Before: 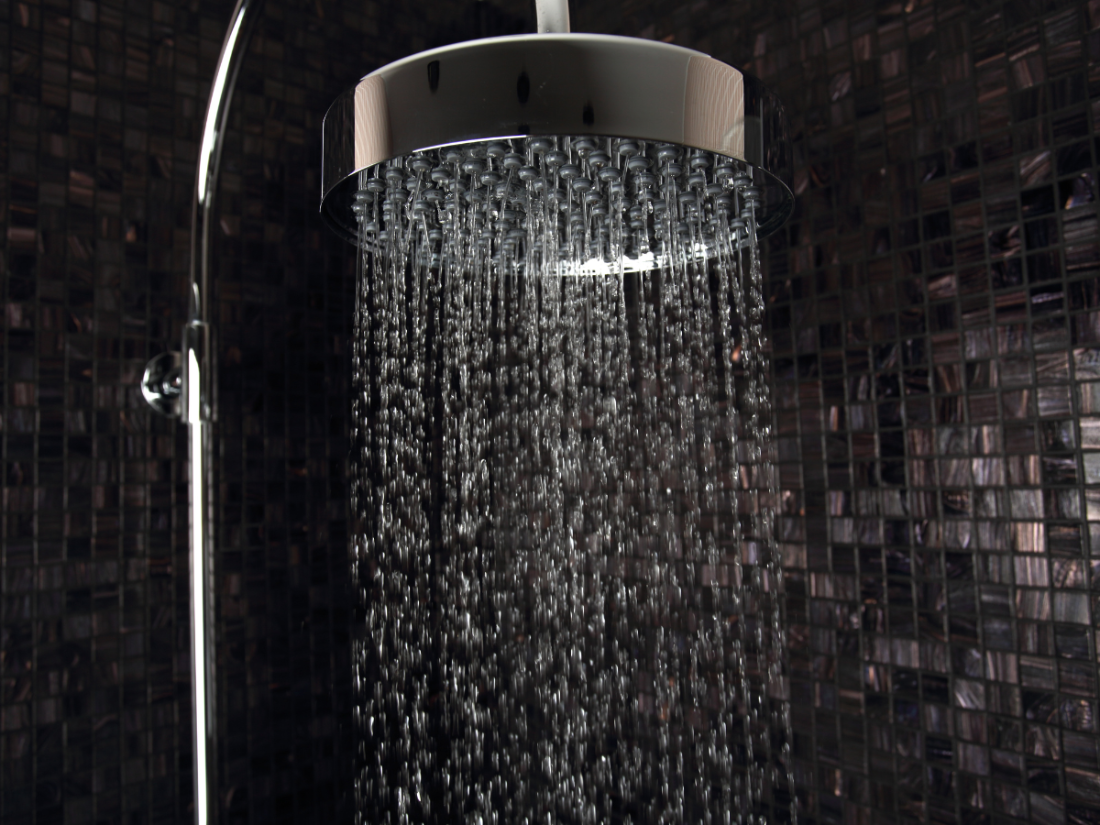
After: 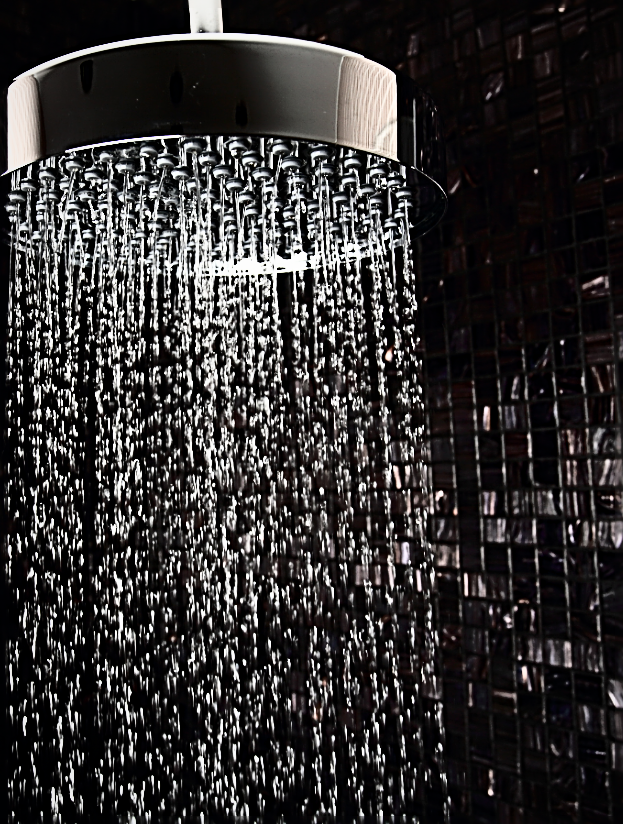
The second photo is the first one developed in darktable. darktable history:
tone curve: curves: ch0 [(0, 0) (0.003, 0.003) (0.011, 0.013) (0.025, 0.028) (0.044, 0.05) (0.069, 0.079) (0.1, 0.113) (0.136, 0.154) (0.177, 0.201) (0.224, 0.268) (0.277, 0.38) (0.335, 0.486) (0.399, 0.588) (0.468, 0.688) (0.543, 0.787) (0.623, 0.854) (0.709, 0.916) (0.801, 0.957) (0.898, 0.978) (1, 1)], color space Lab, independent channels, preserve colors none
crop: left 31.569%, top 0.003%, right 11.722%
filmic rgb: black relative exposure -11.37 EV, white relative exposure 3.24 EV, hardness 6.72
vignetting: brightness -0.192, saturation -0.289, automatic ratio true
sharpen: radius 3.17, amount 1.719
shadows and highlights: shadows -61.52, white point adjustment -5.33, highlights 60.89
